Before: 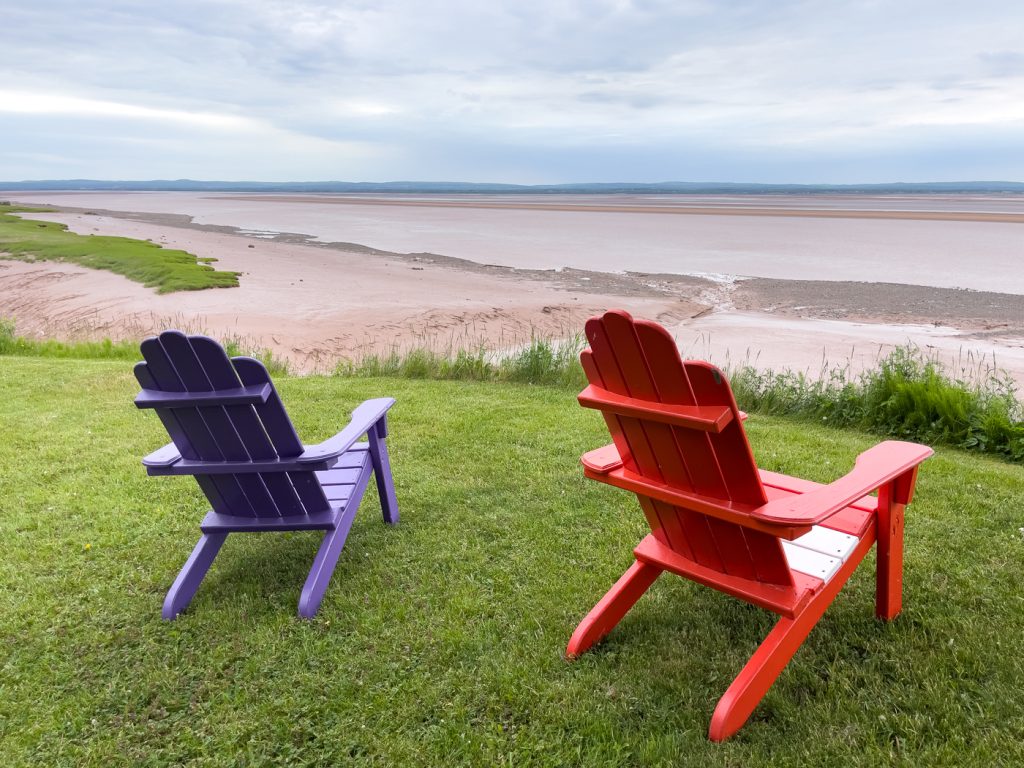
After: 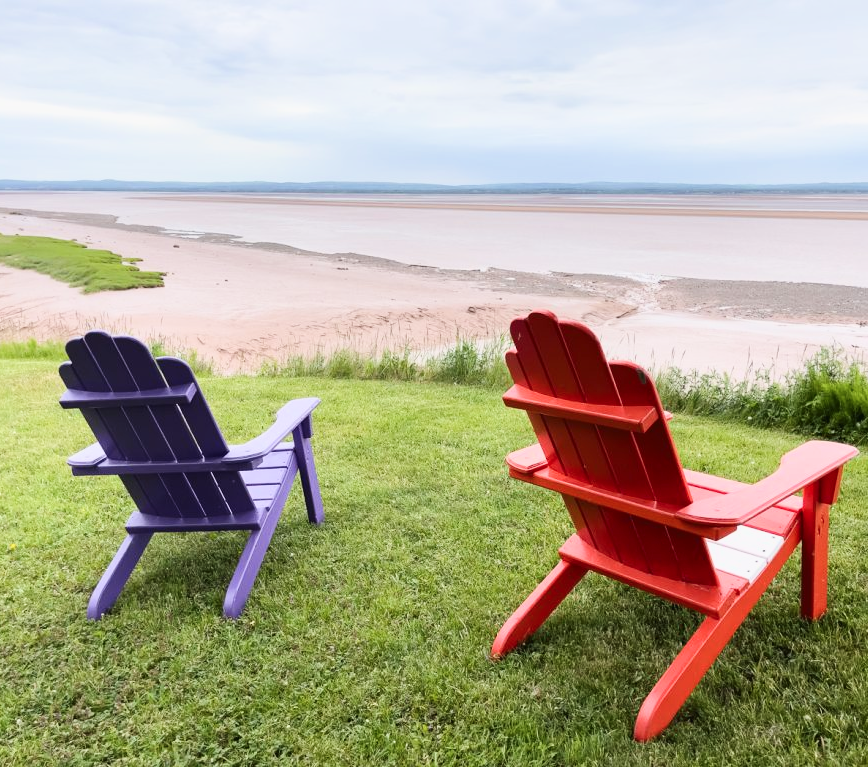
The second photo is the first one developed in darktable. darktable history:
exposure: black level correction -0.005, exposure 0.618 EV, compensate exposure bias true, compensate highlight preservation false
filmic rgb: middle gray luminance 18.39%, black relative exposure -11.18 EV, white relative exposure 3.72 EV, target black luminance 0%, hardness 5.84, latitude 58.09%, contrast 0.964, shadows ↔ highlights balance 49.74%
crop: left 7.359%, right 7.86%
tone curve: curves: ch0 [(0, 0) (0.003, 0.009) (0.011, 0.013) (0.025, 0.019) (0.044, 0.029) (0.069, 0.04) (0.1, 0.053) (0.136, 0.08) (0.177, 0.114) (0.224, 0.151) (0.277, 0.207) (0.335, 0.267) (0.399, 0.35) (0.468, 0.442) (0.543, 0.545) (0.623, 0.656) (0.709, 0.752) (0.801, 0.843) (0.898, 0.932) (1, 1)], color space Lab, independent channels, preserve colors none
